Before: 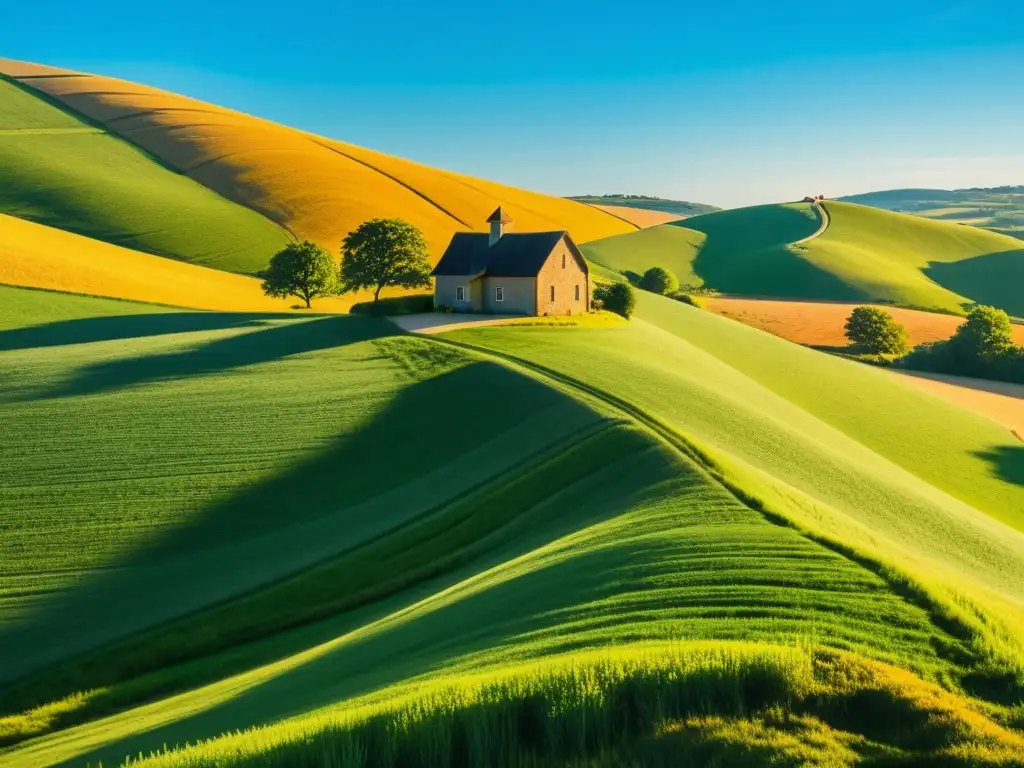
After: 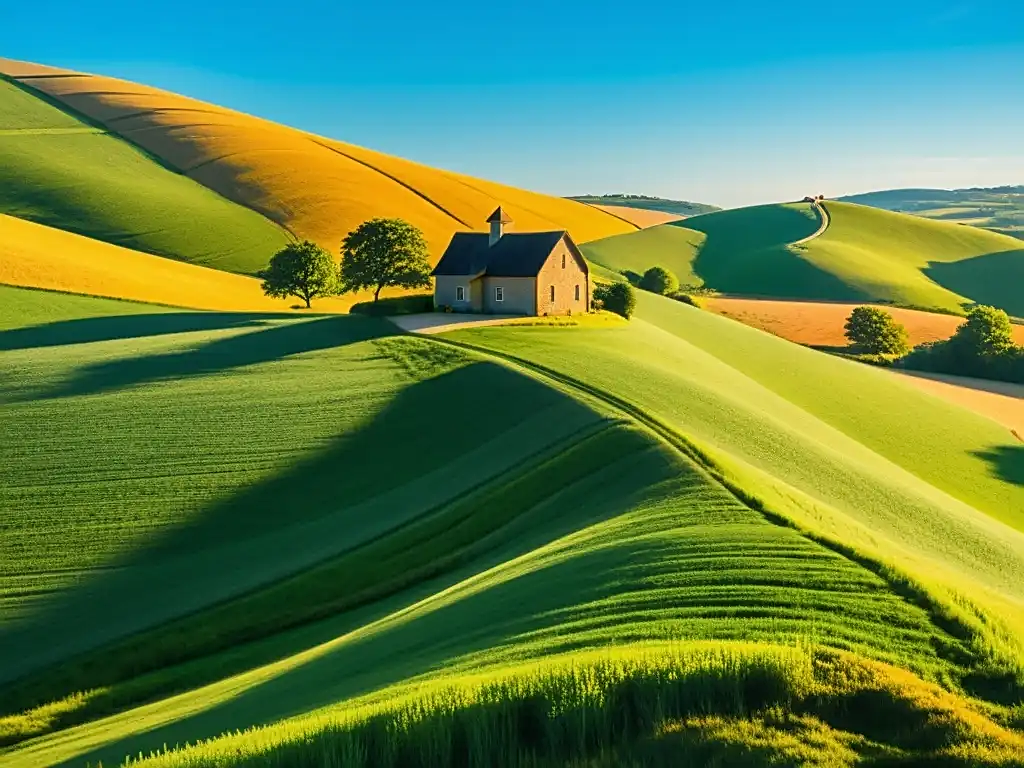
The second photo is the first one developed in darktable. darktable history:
sharpen: on, module defaults
local contrast: mode bilateral grid, contrast 15, coarseness 36, detail 105%, midtone range 0.2
